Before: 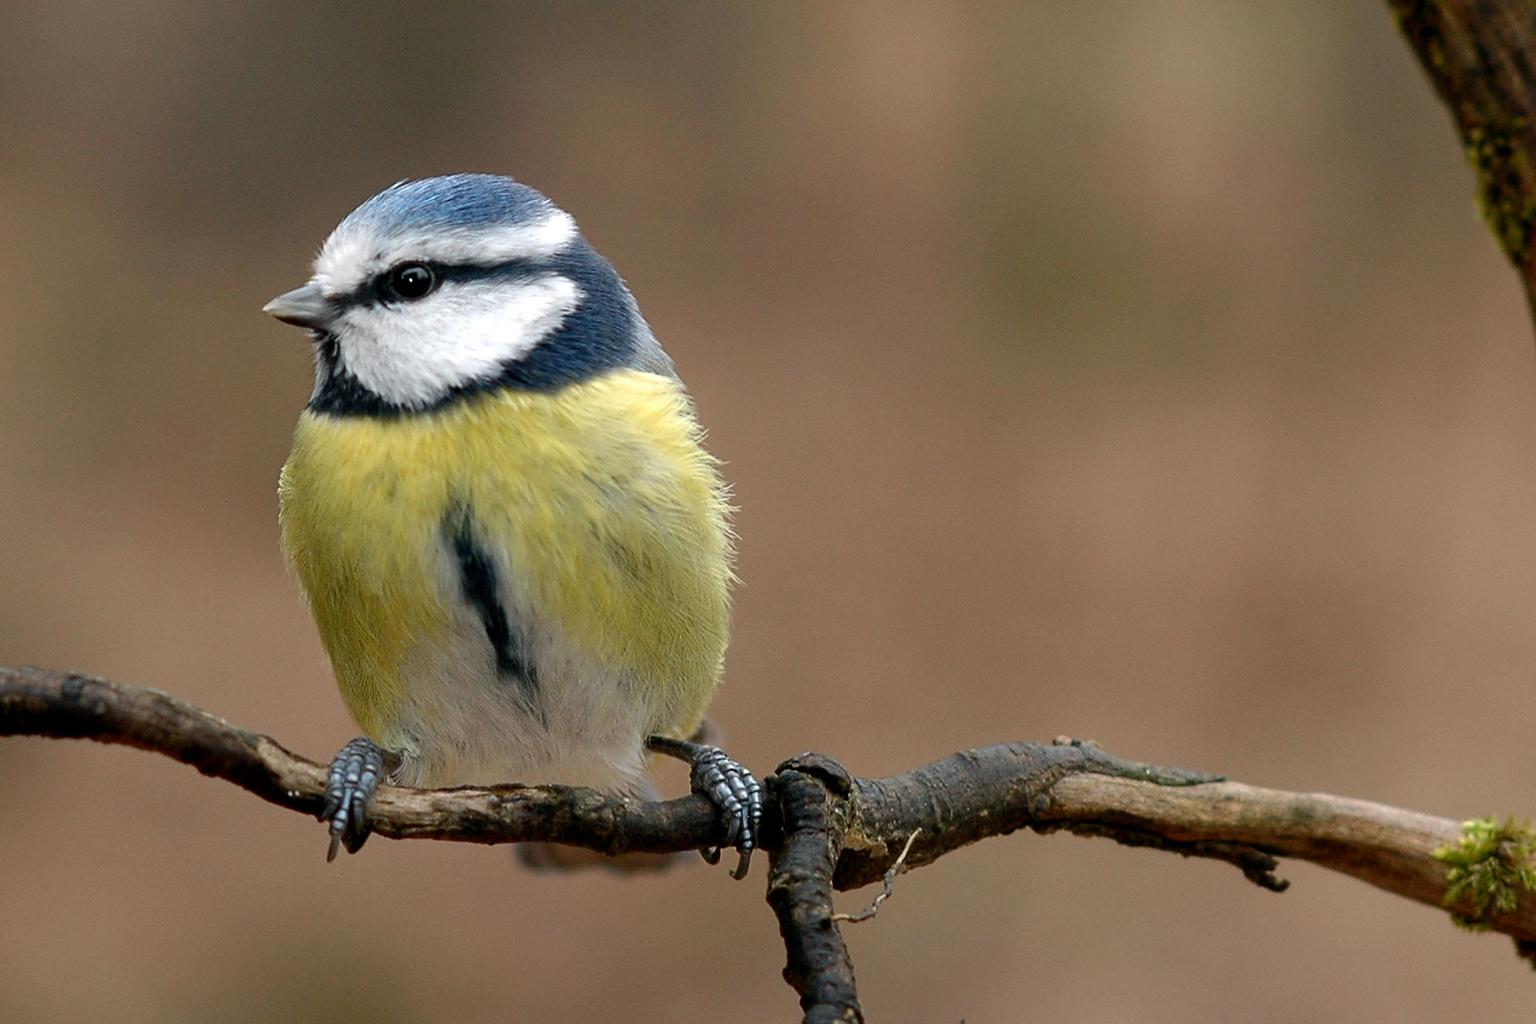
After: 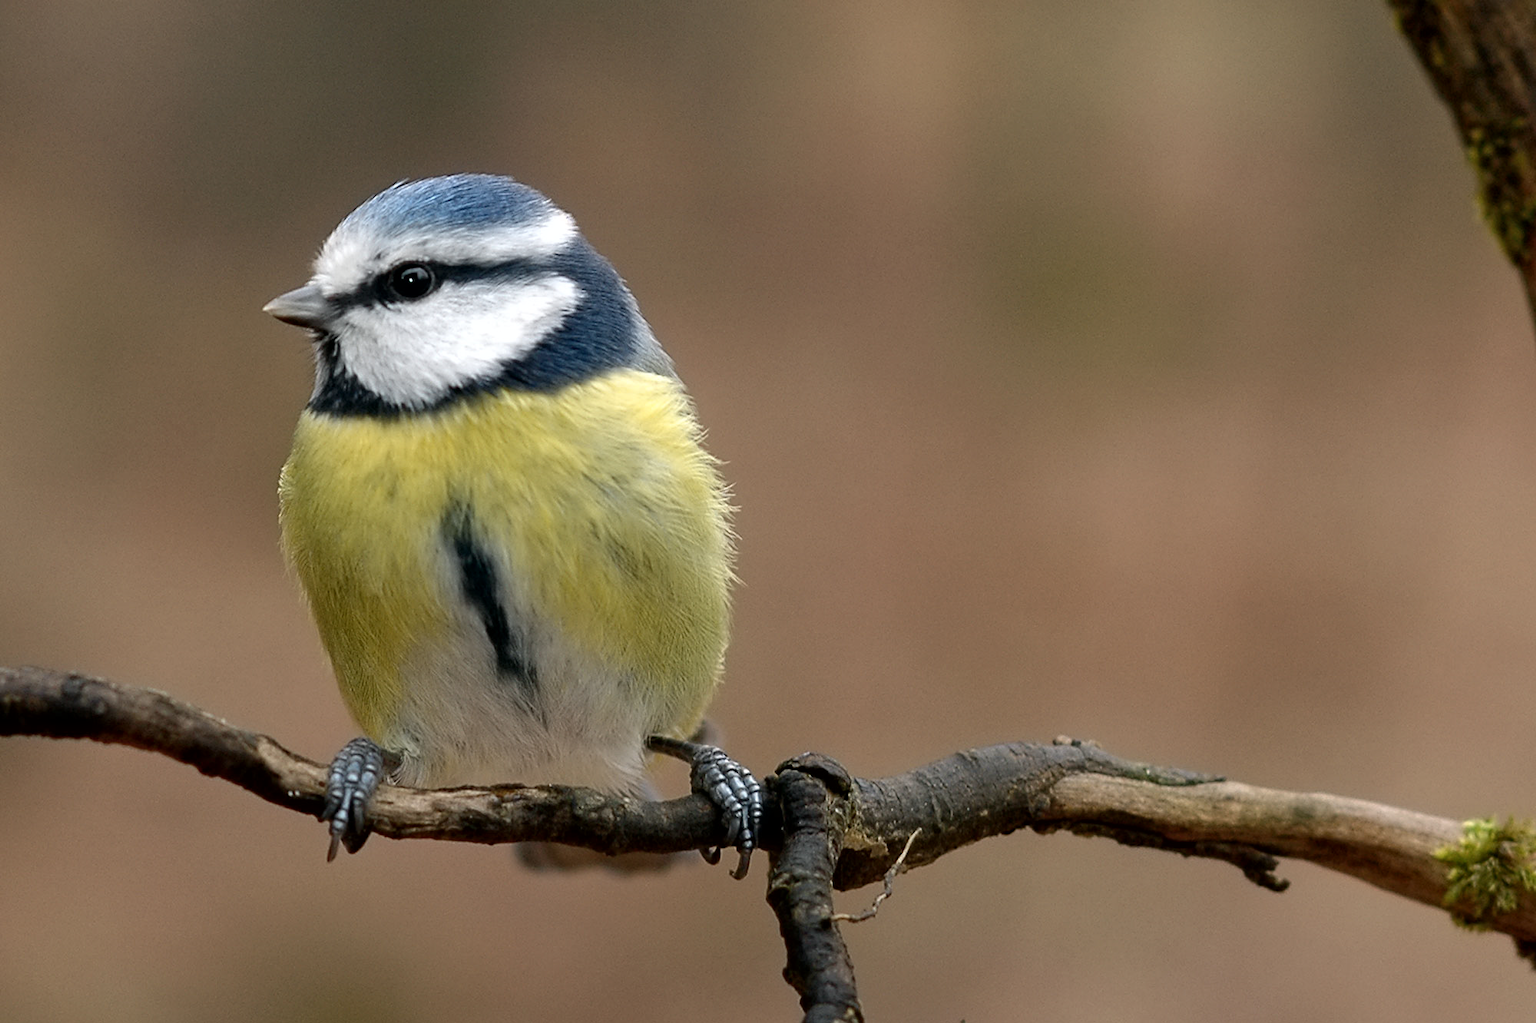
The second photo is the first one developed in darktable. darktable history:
contrast equalizer: octaves 7, y [[0.5 ×6], [0.5 ×6], [0.5 ×6], [0 ×6], [0, 0, 0, 0.581, 0.011, 0]]
